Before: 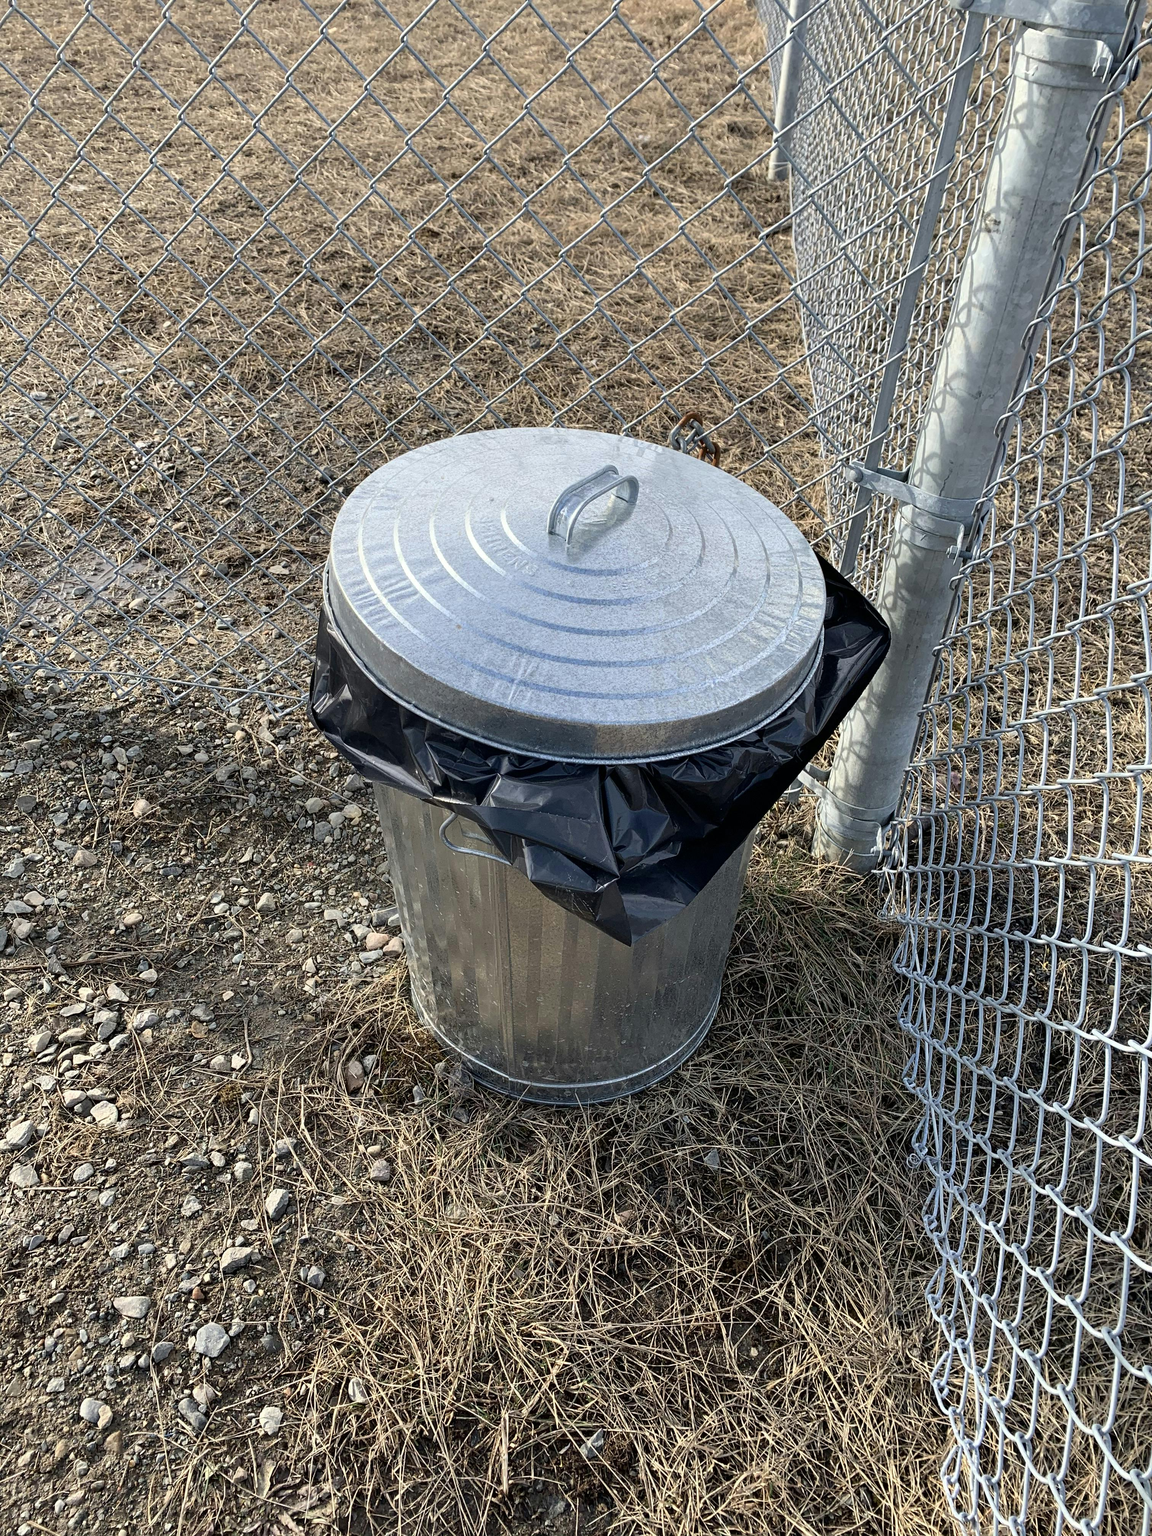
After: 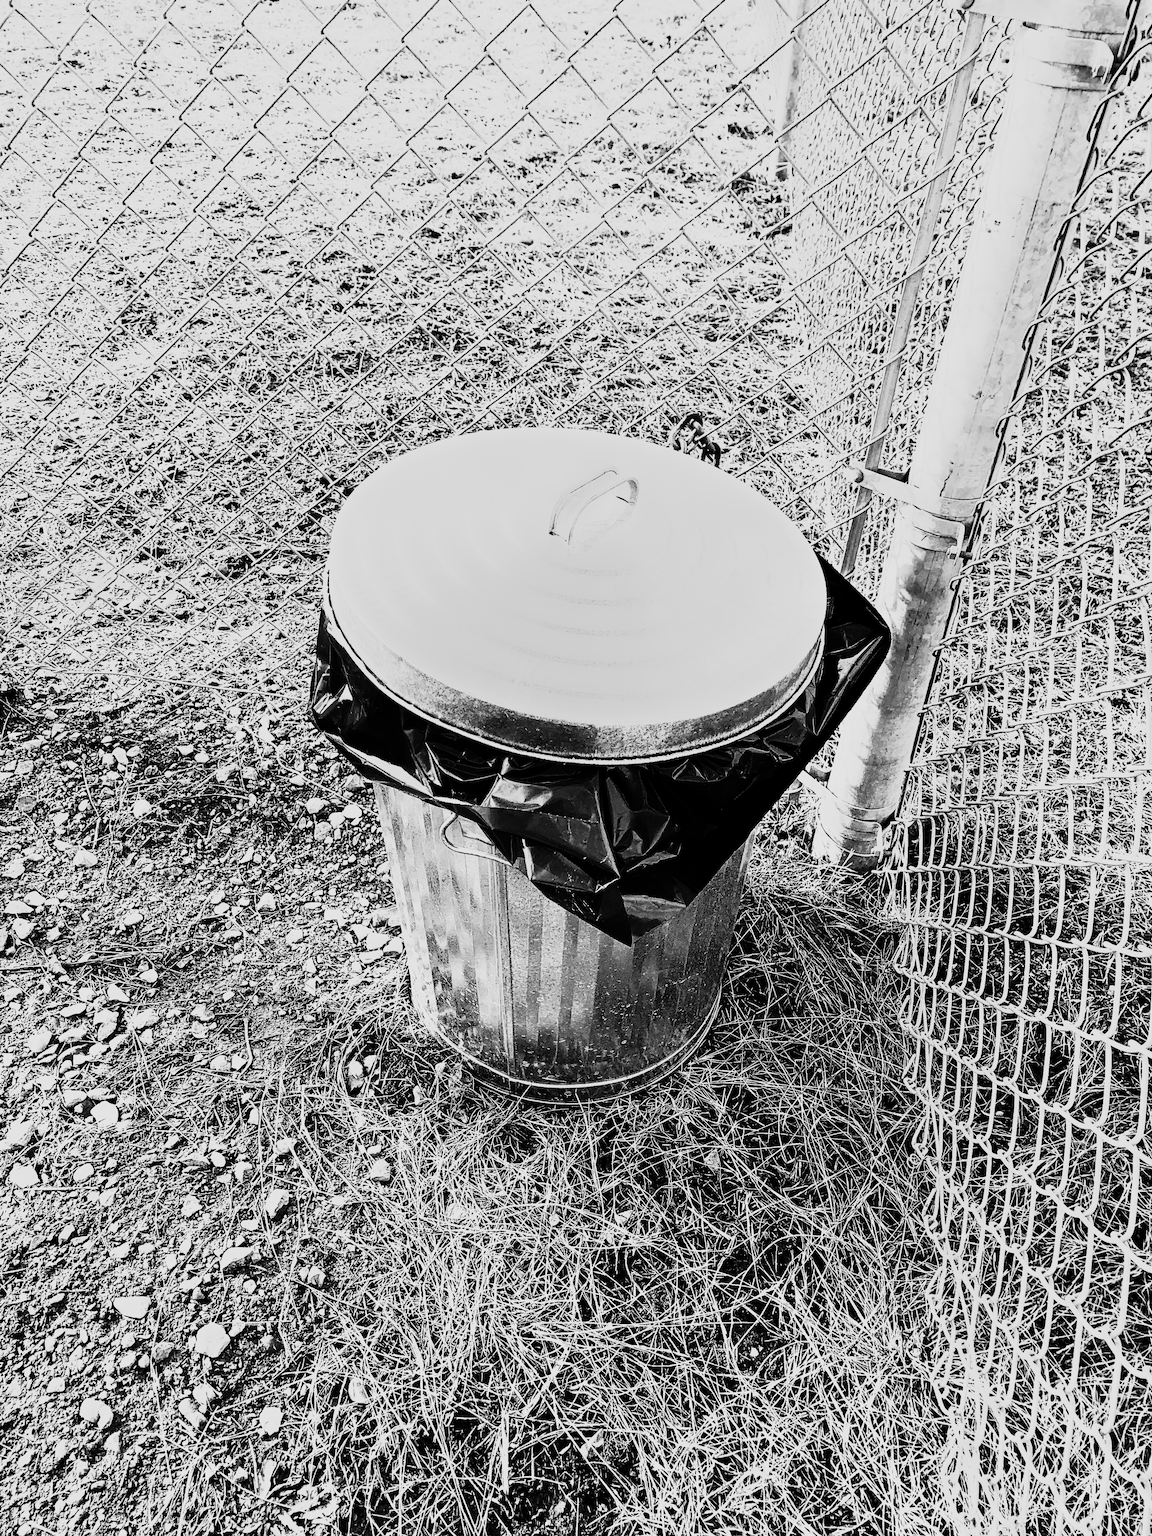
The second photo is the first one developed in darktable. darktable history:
exposure: compensate highlight preservation false
white balance: red 1.004, blue 1.096
tone curve: curves: ch0 [(0, 0) (0.091, 0.075) (0.409, 0.457) (0.733, 0.82) (0.844, 0.908) (0.909, 0.942) (1, 0.973)]; ch1 [(0, 0) (0.437, 0.404) (0.5, 0.5) (0.529, 0.556) (0.58, 0.606) (0.616, 0.654) (1, 1)]; ch2 [(0, 0) (0.442, 0.415) (0.5, 0.5) (0.535, 0.557) (0.585, 0.62) (1, 1)], color space Lab, independent channels, preserve colors none
shadows and highlights: shadows 37.27, highlights -28.18, soften with gaussian
contrast brightness saturation: contrast 0.26, brightness 0.02, saturation 0.87
monochrome: a -92.57, b 58.91
tone equalizer: -8 EV -0.417 EV, -7 EV -0.389 EV, -6 EV -0.333 EV, -5 EV -0.222 EV, -3 EV 0.222 EV, -2 EV 0.333 EV, -1 EV 0.389 EV, +0 EV 0.417 EV, edges refinement/feathering 500, mask exposure compensation -1.57 EV, preserve details no
rgb curve: curves: ch0 [(0, 0) (0.21, 0.15) (0.24, 0.21) (0.5, 0.75) (0.75, 0.96) (0.89, 0.99) (1, 1)]; ch1 [(0, 0.02) (0.21, 0.13) (0.25, 0.2) (0.5, 0.67) (0.75, 0.9) (0.89, 0.97) (1, 1)]; ch2 [(0, 0.02) (0.21, 0.13) (0.25, 0.2) (0.5, 0.67) (0.75, 0.9) (0.89, 0.97) (1, 1)], compensate middle gray true
